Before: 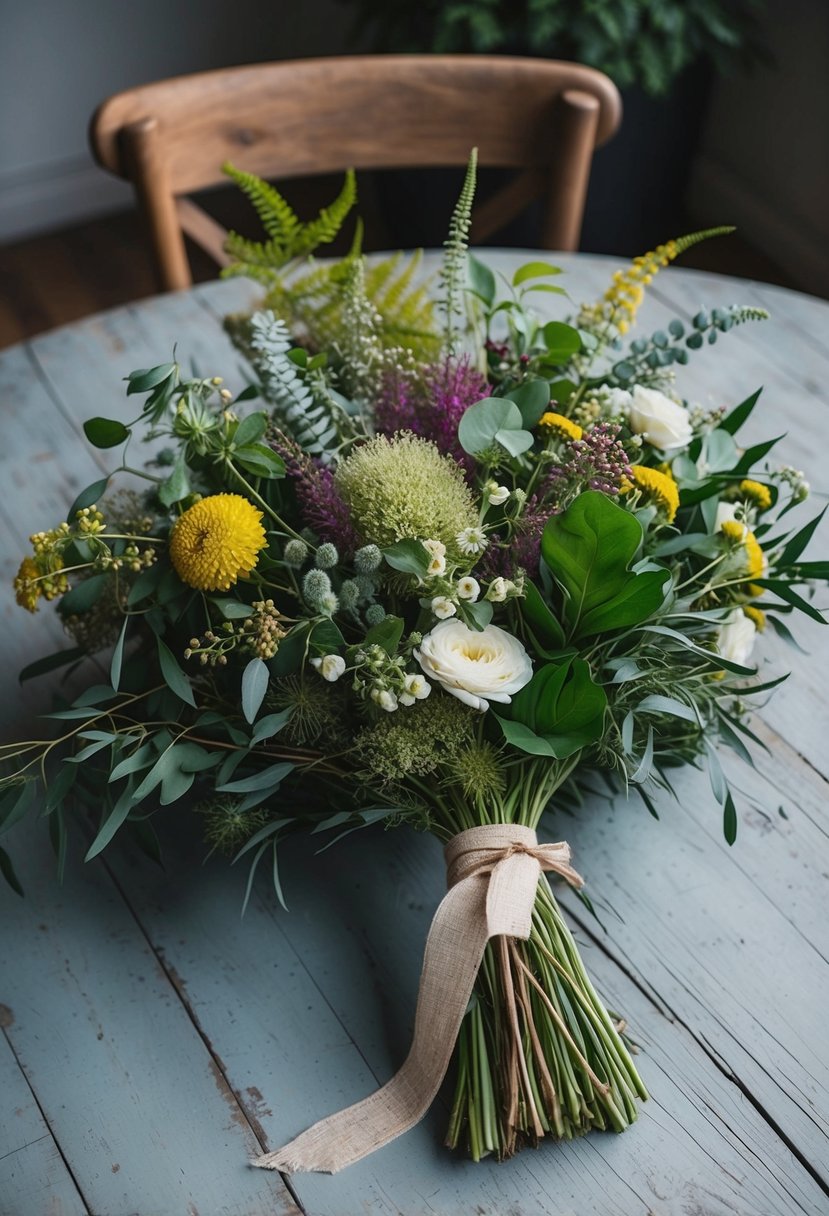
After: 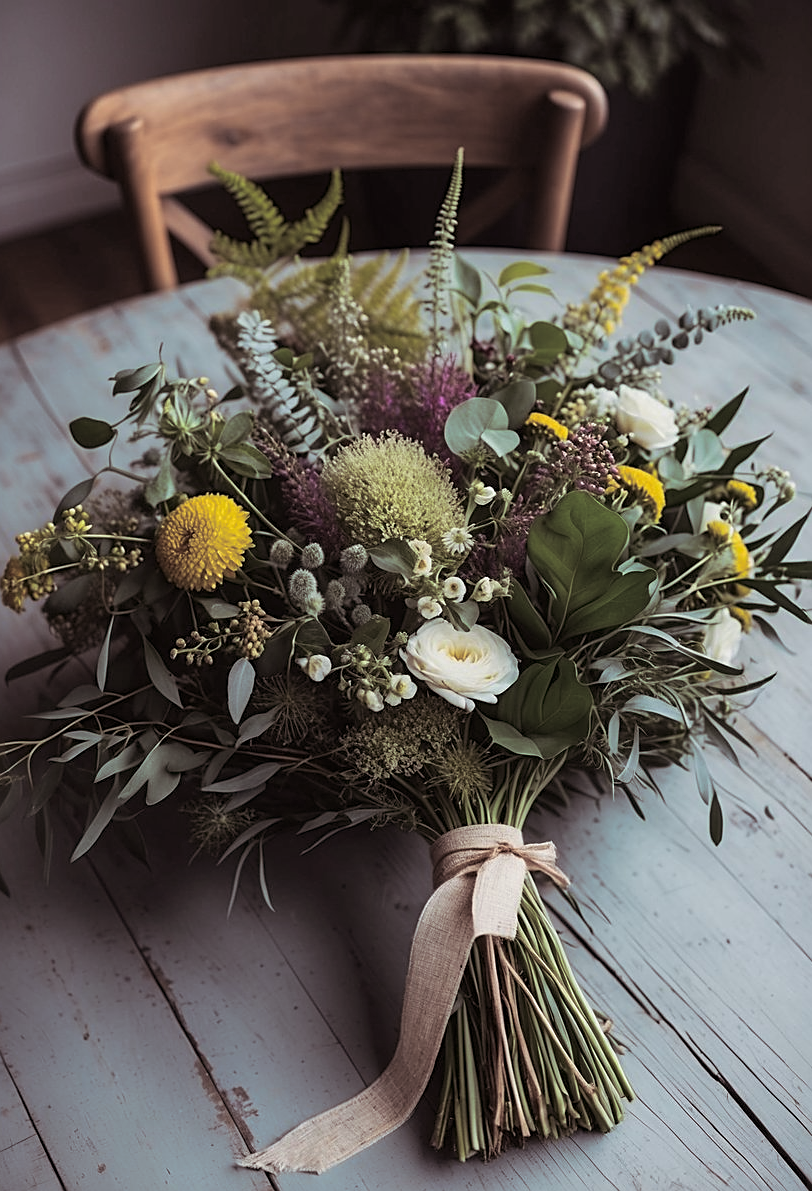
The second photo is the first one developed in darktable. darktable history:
crop: left 1.743%, right 0.268%, bottom 2.011%
exposure: black level correction 0.002, compensate highlight preservation false
sharpen: on, module defaults
split-toning: shadows › saturation 0.24, highlights › hue 54°, highlights › saturation 0.24
